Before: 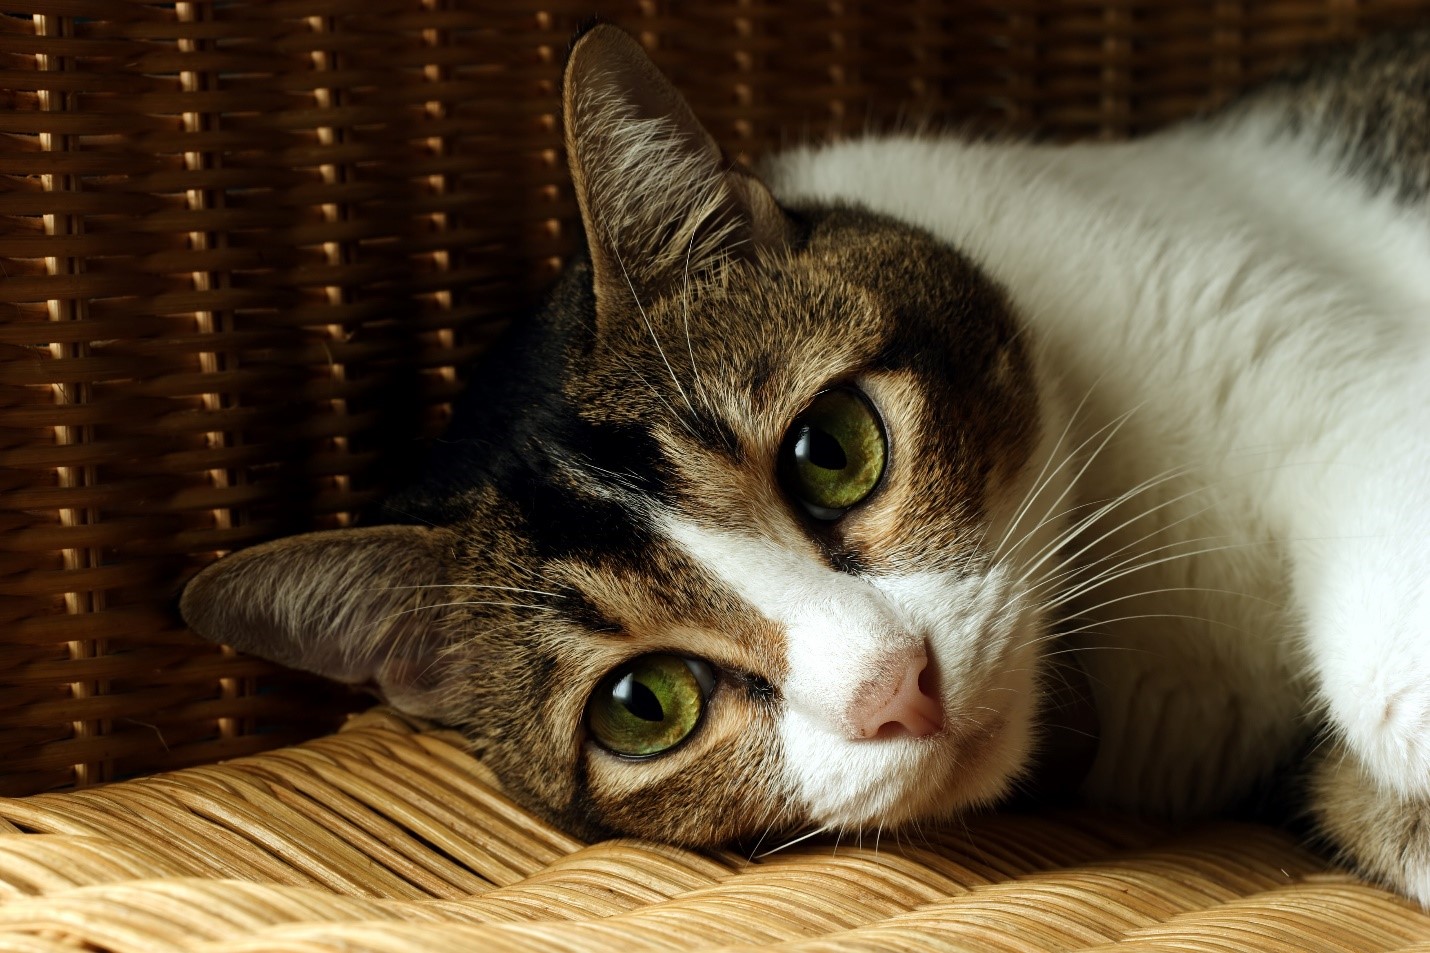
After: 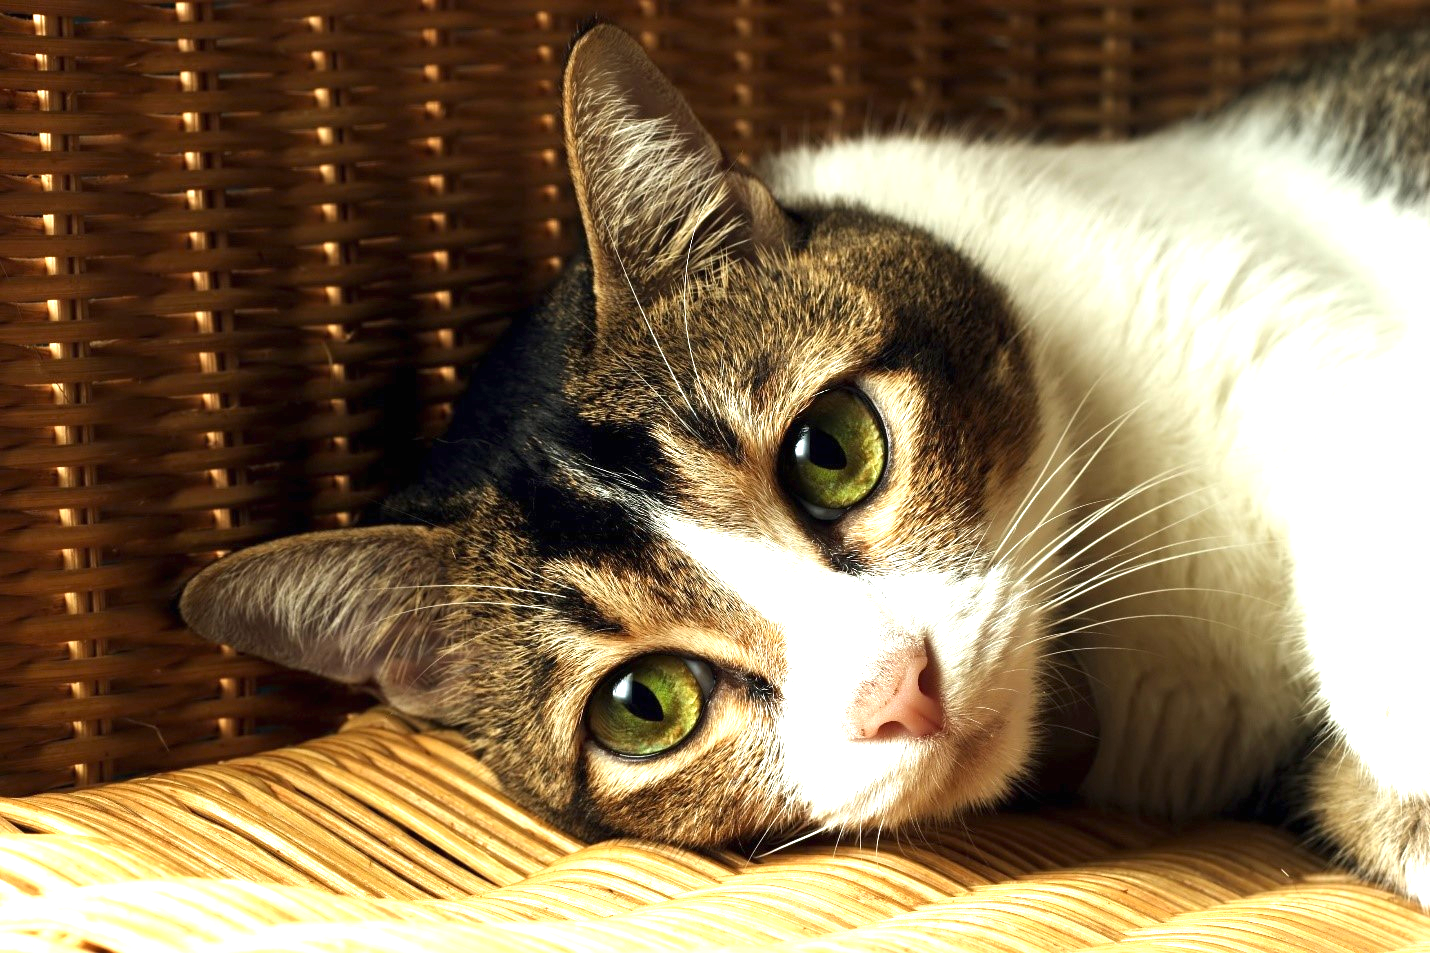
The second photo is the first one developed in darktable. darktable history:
exposure: black level correction 0, exposure 1.477 EV, compensate highlight preservation false
